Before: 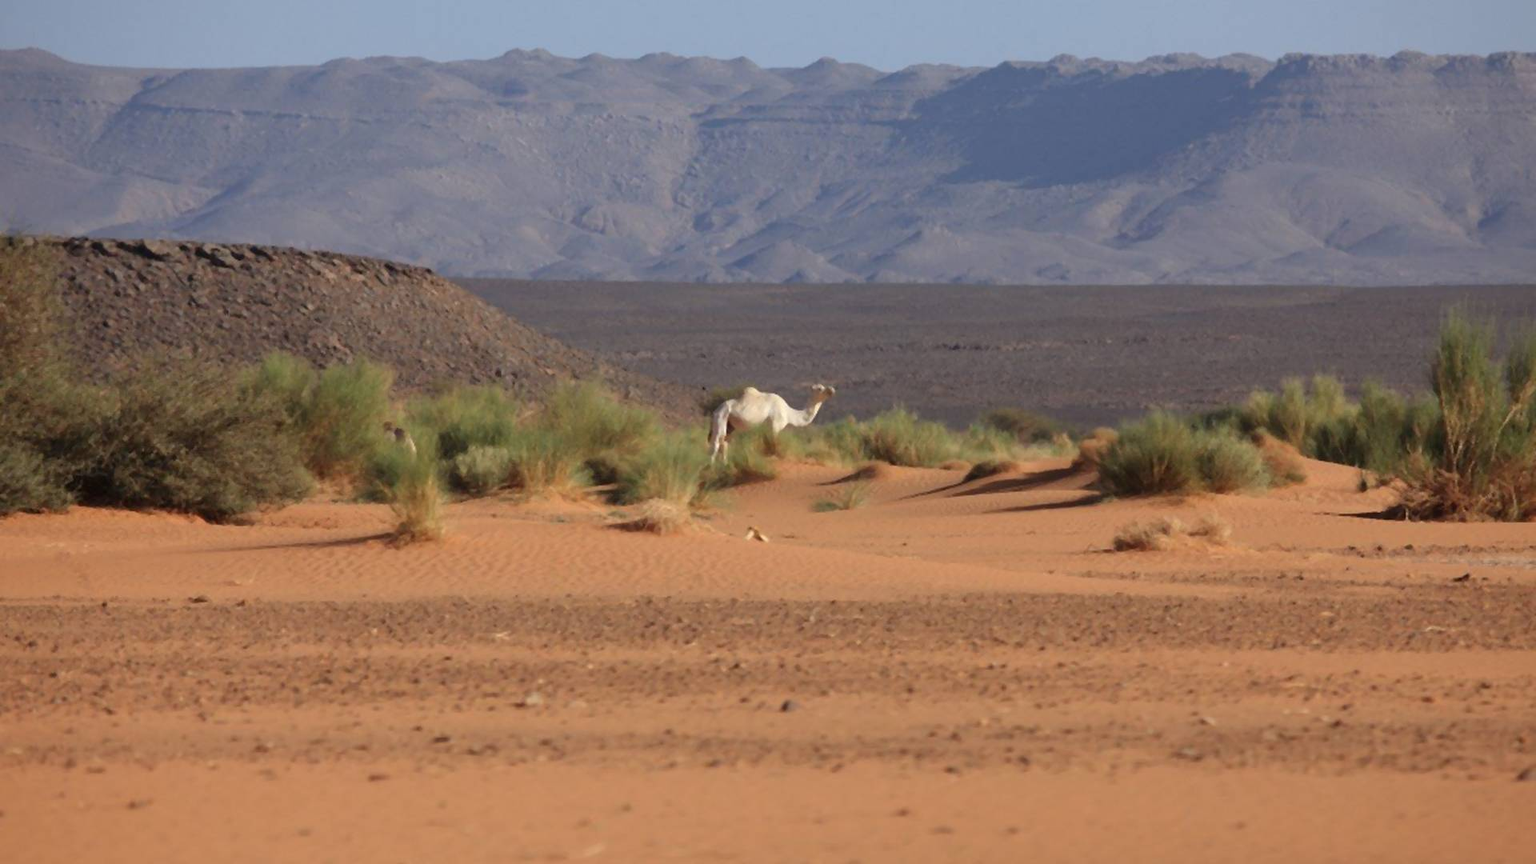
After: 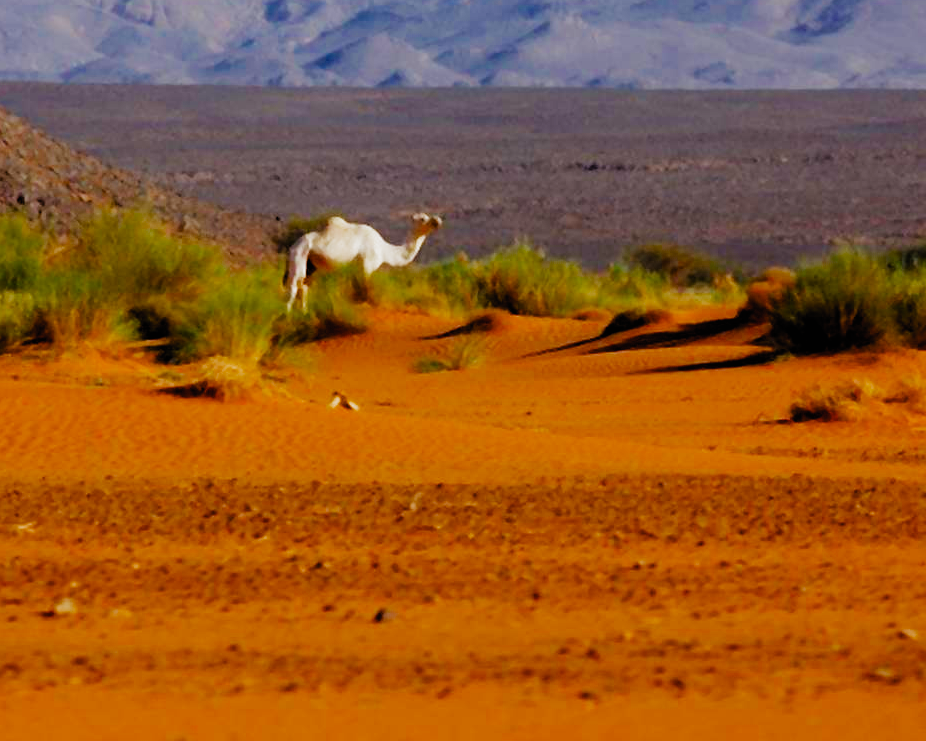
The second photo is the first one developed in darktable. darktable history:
filmic rgb: black relative exposure -4.02 EV, white relative exposure 3 EV, threshold 3.05 EV, hardness 2.99, contrast 1.392, preserve chrominance no, color science v5 (2021), contrast in shadows safe, contrast in highlights safe, enable highlight reconstruction true
exposure: exposure 0.189 EV, compensate highlight preservation false
color balance rgb: linear chroma grading › global chroma 10.506%, perceptual saturation grading › global saturation 30.496%, saturation formula JzAzBz (2021)
crop: left 31.394%, top 24.767%, right 20.366%, bottom 6.605%
